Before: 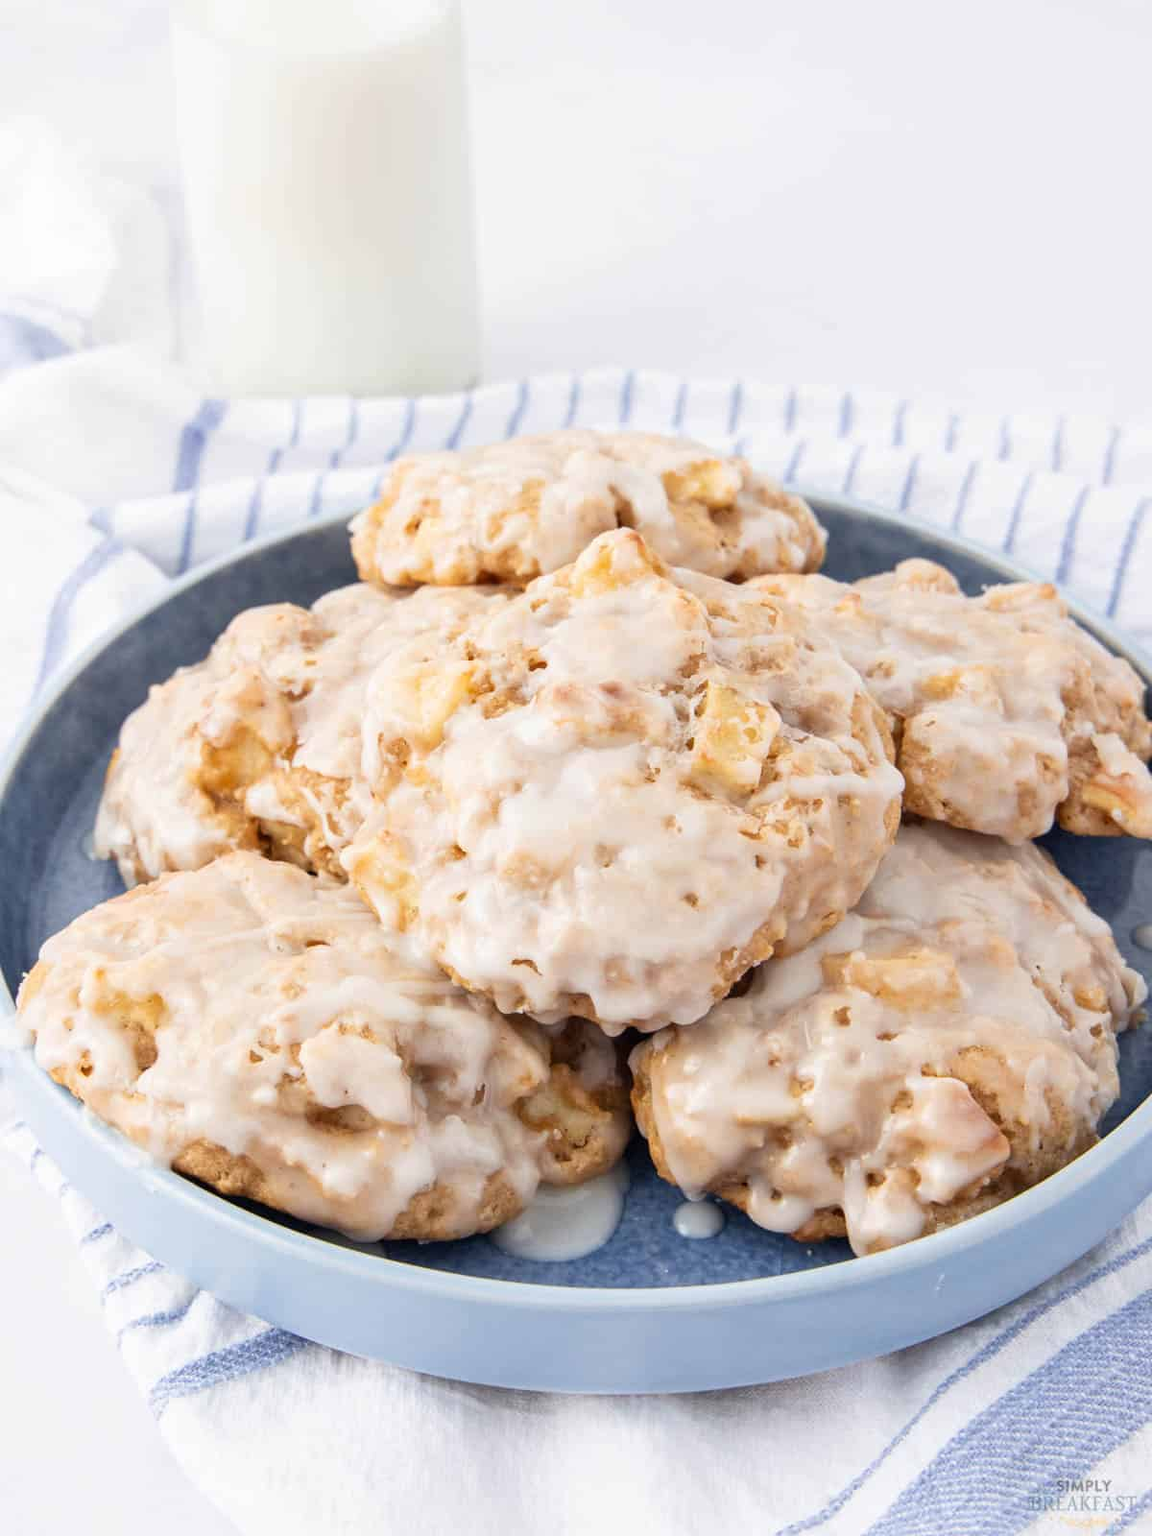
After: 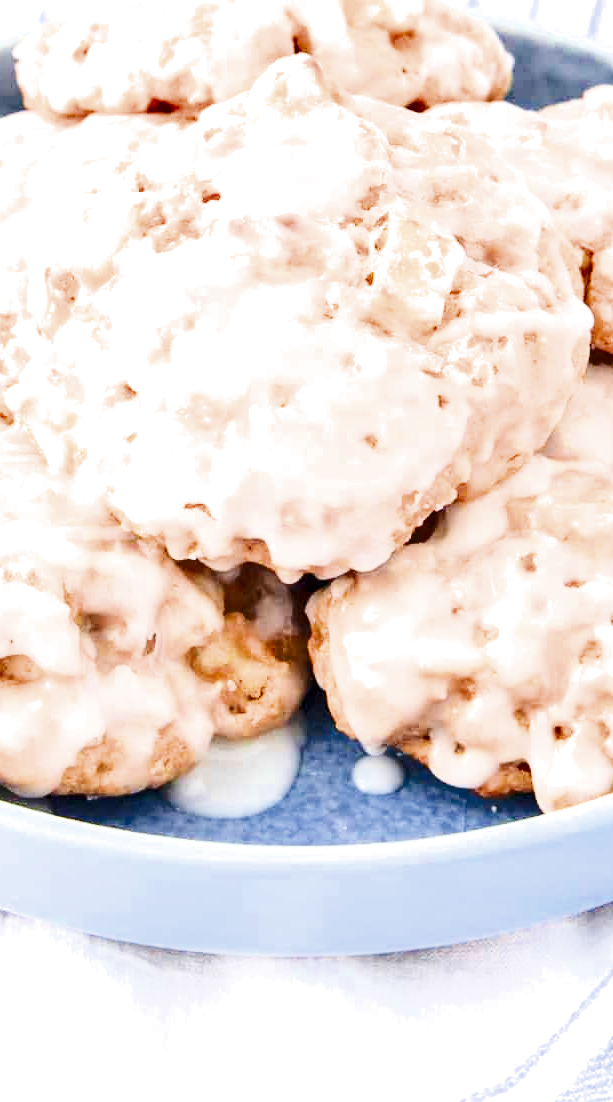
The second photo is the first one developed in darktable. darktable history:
exposure: black level correction 0.001, exposure 2.615 EV, compensate exposure bias true, compensate highlight preservation false
filmic rgb: black relative exposure -7.65 EV, white relative exposure 4.56 EV, threshold 5.98 EV, hardness 3.61, contrast 1.059, enable highlight reconstruction true
shadows and highlights: shadows 52.82, soften with gaussian
crop and rotate: left 29.091%, top 31.083%, right 19.824%
